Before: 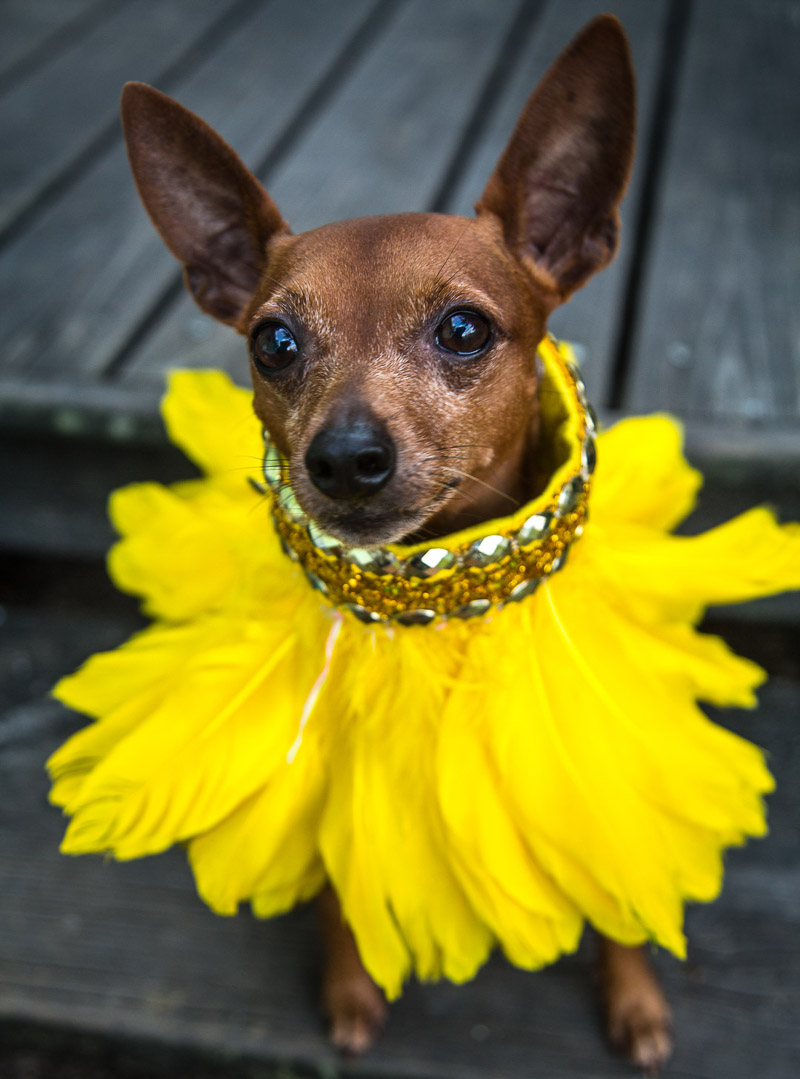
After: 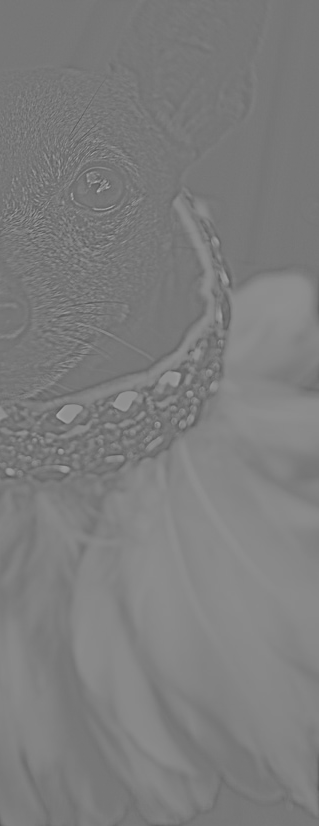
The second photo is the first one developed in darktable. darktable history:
exposure: black level correction 0, exposure 0.9 EV, compensate exposure bias true, compensate highlight preservation false
highpass: sharpness 9.84%, contrast boost 9.94%
shadows and highlights: shadows 52.34, highlights -28.23, soften with gaussian
crop: left 45.721%, top 13.393%, right 14.118%, bottom 10.01%
